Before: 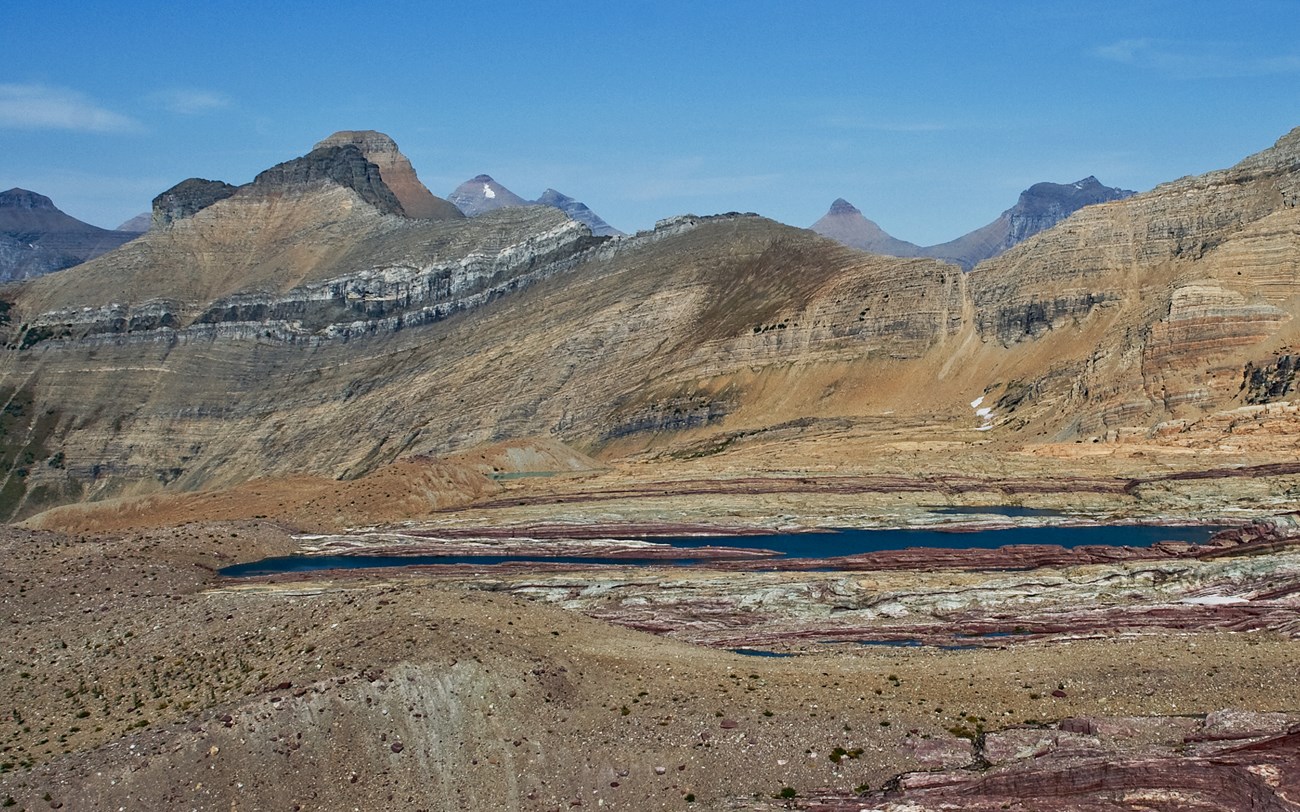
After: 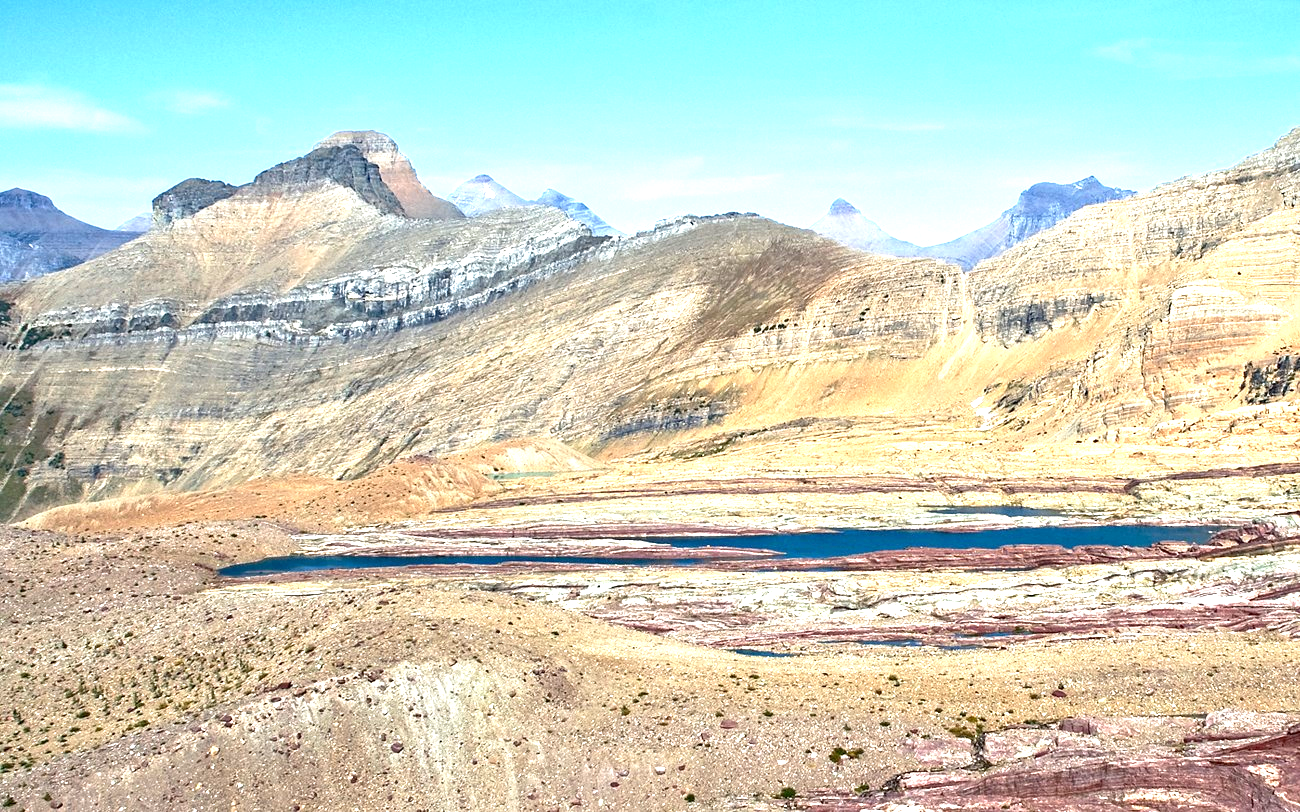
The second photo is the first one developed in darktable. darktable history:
exposure: black level correction 0.001, exposure 1.83 EV, compensate highlight preservation false
